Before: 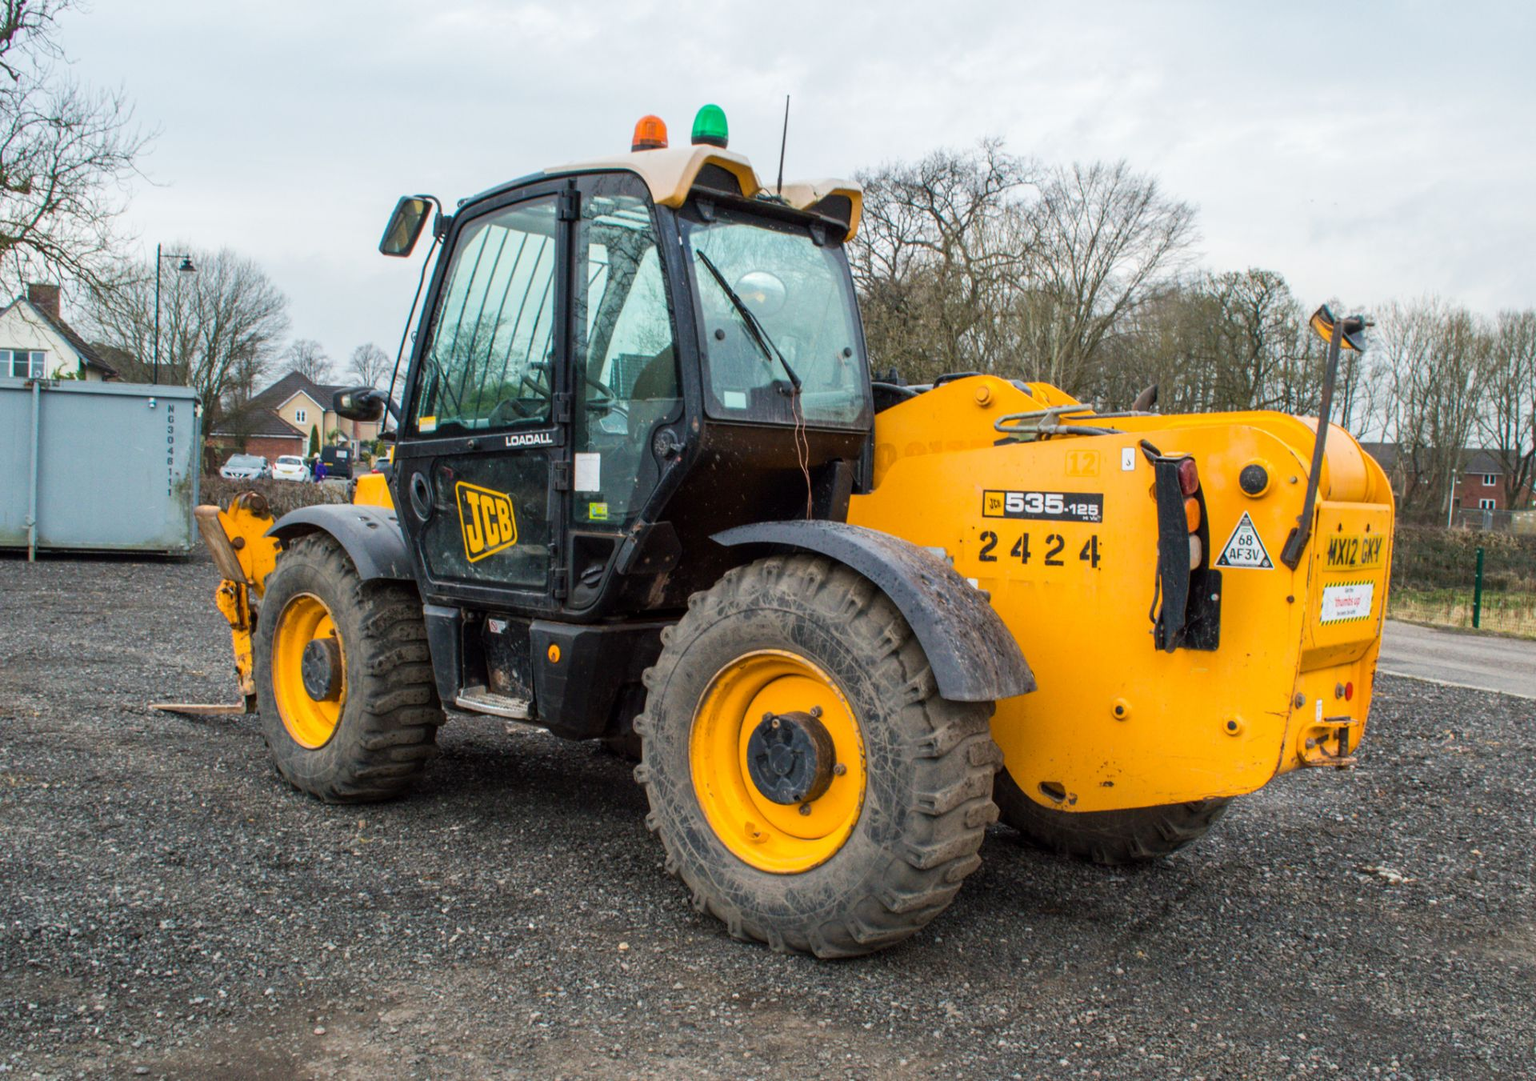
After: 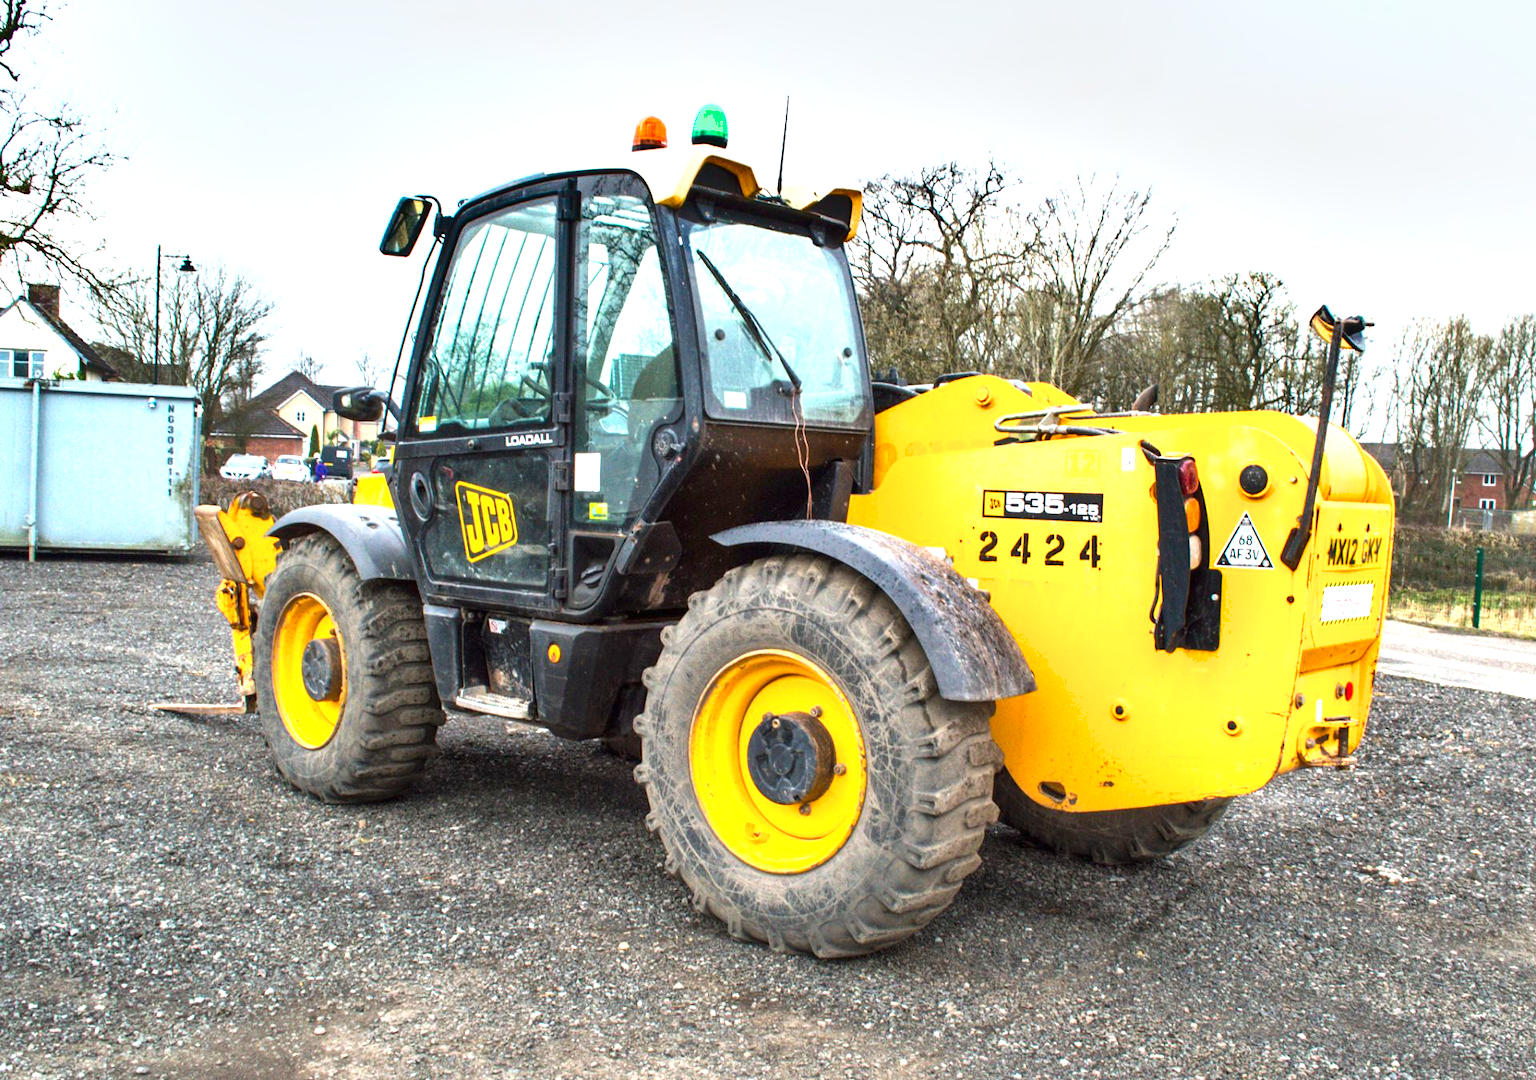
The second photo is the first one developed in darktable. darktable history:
exposure: black level correction 0, exposure 1.388 EV, compensate exposure bias true, compensate highlight preservation false
shadows and highlights: shadows 49, highlights -41, soften with gaussian
